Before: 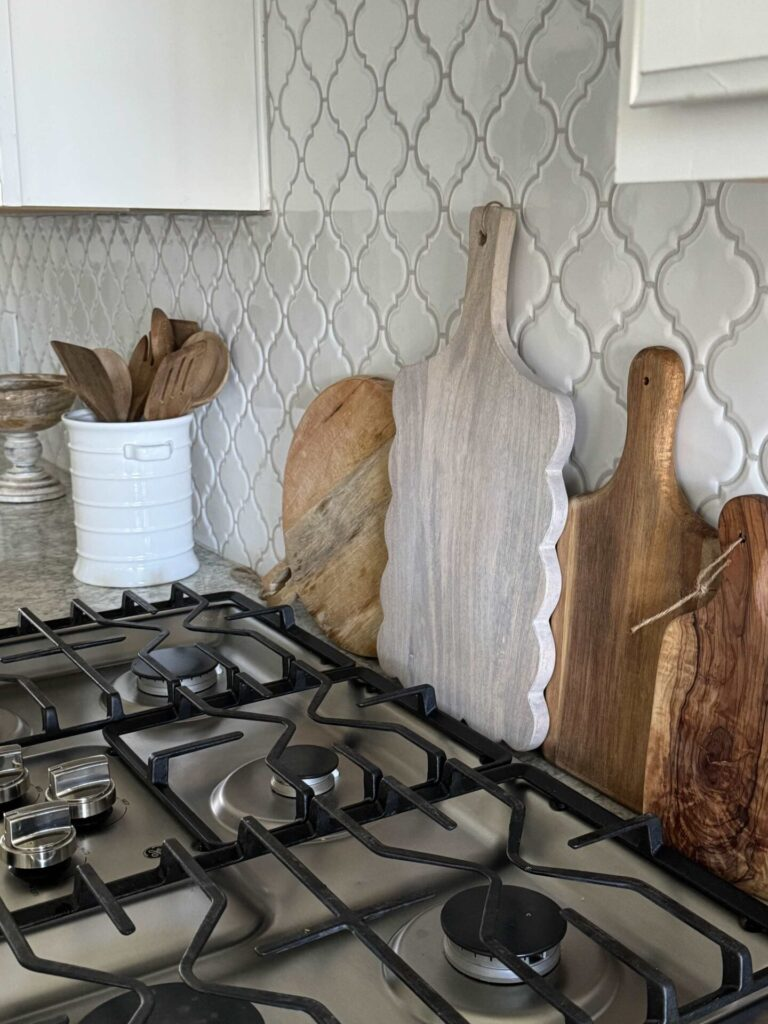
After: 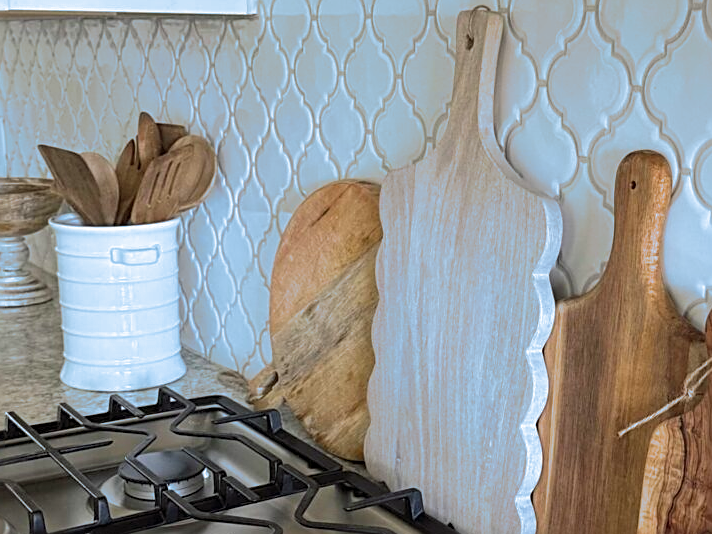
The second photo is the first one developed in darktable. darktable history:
split-toning: shadows › hue 351.18°, shadows › saturation 0.86, highlights › hue 218.82°, highlights › saturation 0.73, balance -19.167
crop: left 1.744%, top 19.225%, right 5.069%, bottom 28.357%
sharpen: on, module defaults
contrast brightness saturation: brightness 0.09, saturation 0.19
